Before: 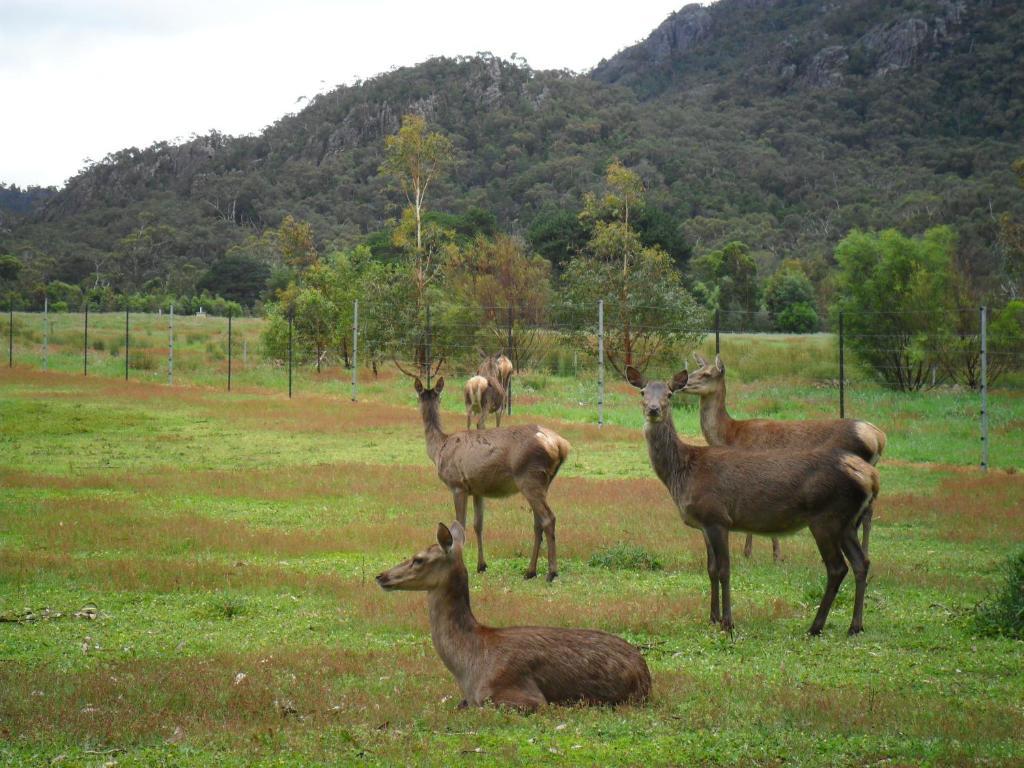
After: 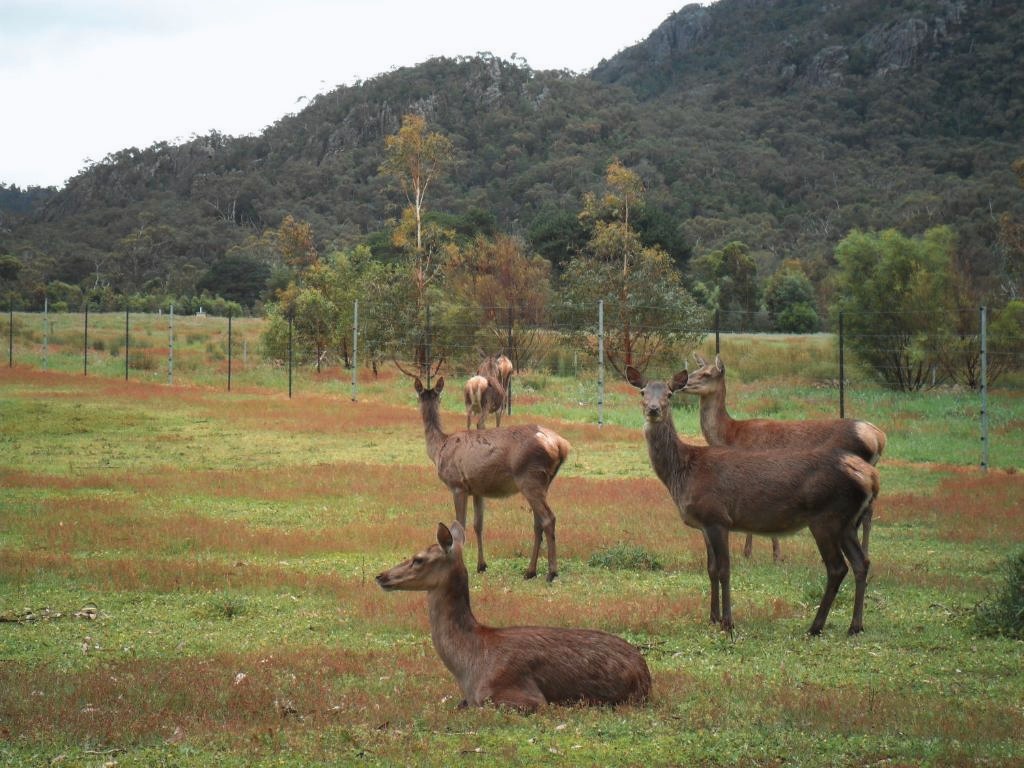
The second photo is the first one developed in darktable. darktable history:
tone curve: curves: ch0 [(0, 0) (0.003, 0.003) (0.011, 0.015) (0.025, 0.031) (0.044, 0.056) (0.069, 0.083) (0.1, 0.113) (0.136, 0.145) (0.177, 0.184) (0.224, 0.225) (0.277, 0.275) (0.335, 0.327) (0.399, 0.385) (0.468, 0.447) (0.543, 0.528) (0.623, 0.611) (0.709, 0.703) (0.801, 0.802) (0.898, 0.902) (1, 1)], preserve colors none
color look up table: target L [95.28, 83.49, 90.29, 82.86, 80.26, 71.95, 68.69, 65.52, 63.85, 56.18, 48.01, 30.98, 200.63, 82.51, 73.67, 60.85, 55.49, 60.83, 53.62, 54.5, 50.84, 46.51, 35.59, 30.48, 30.06, 0, 90.26, 72.8, 75.51, 65.17, 58, 48.64, 59.04, 54.93, 54, 49.01, 48.3, 41.31, 42.36, 26.89, 22.51, 16.05, 7.07, 92.41, 82.11, 70.07, 67.21, 53.64, 45.44], target a [-11.94, -53.5, -18.95, 6.559, -5.034, -49.8, -39.27, -13.3, 10.37, -38.39, -6.467, -23.63, 0, 10.64, 30.37, 60.22, 66.17, 23.33, 52.23, 76.78, 73.8, 70.64, 60.24, 49.8, 9.438, 0, 11.59, 33.89, -4.986, 47.07, 66.16, 76.61, -6.164, 22.51, -1.244, 74.57, 20.61, 38.3, 1.279, 56.15, -5.484, 32.94, 29.92, -20.4, -41.88, -32.47, -23.83, -20.58, -23.6], target b [81.48, 7.289, 67.8, 40.65, 10.55, 46.09, 9.517, 41.12, 58.09, 32.52, 33.6, 13.27, 0, 79.16, 37.54, 63.89, 26.35, 25.12, 63.4, 69.4, 67.8, 35.82, 42.66, 43.08, 11.59, 0, -2.823, -27.76, -24.87, 4.666, 1.172, -40.66, -39.28, -5.387, 0.576, 2.167, -55.12, -29.42, -51.94, -51.69, -25.02, -8.439, -50.97, -10.05, -16.73, -15.37, -34.26, -26.85, -7.556], num patches 49
